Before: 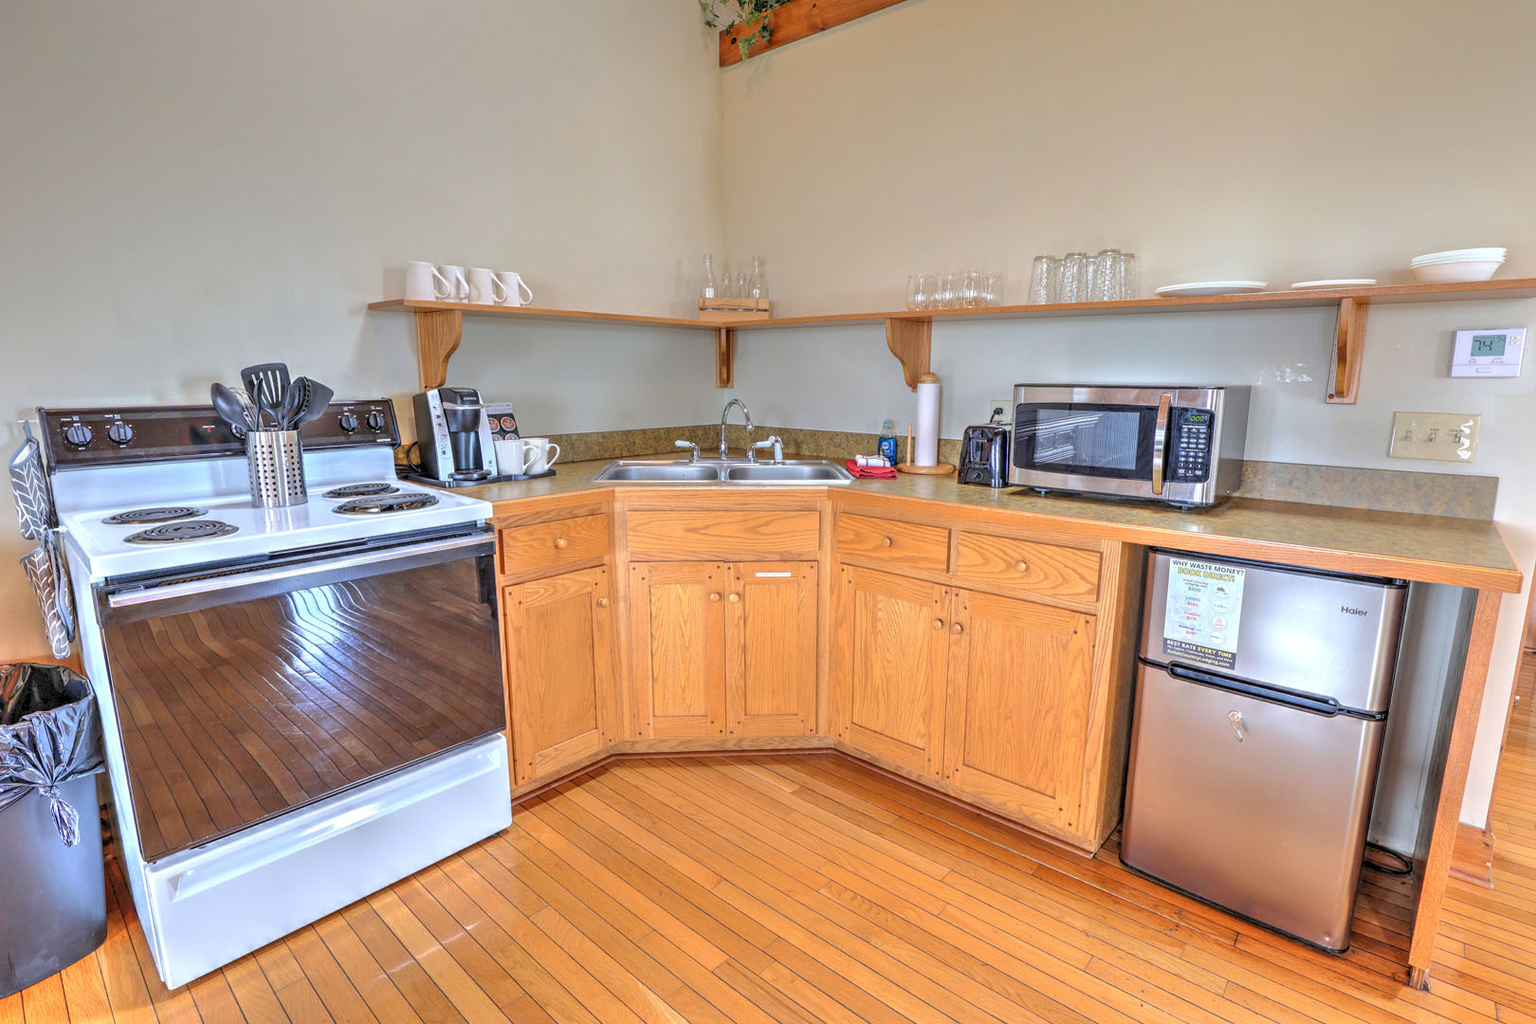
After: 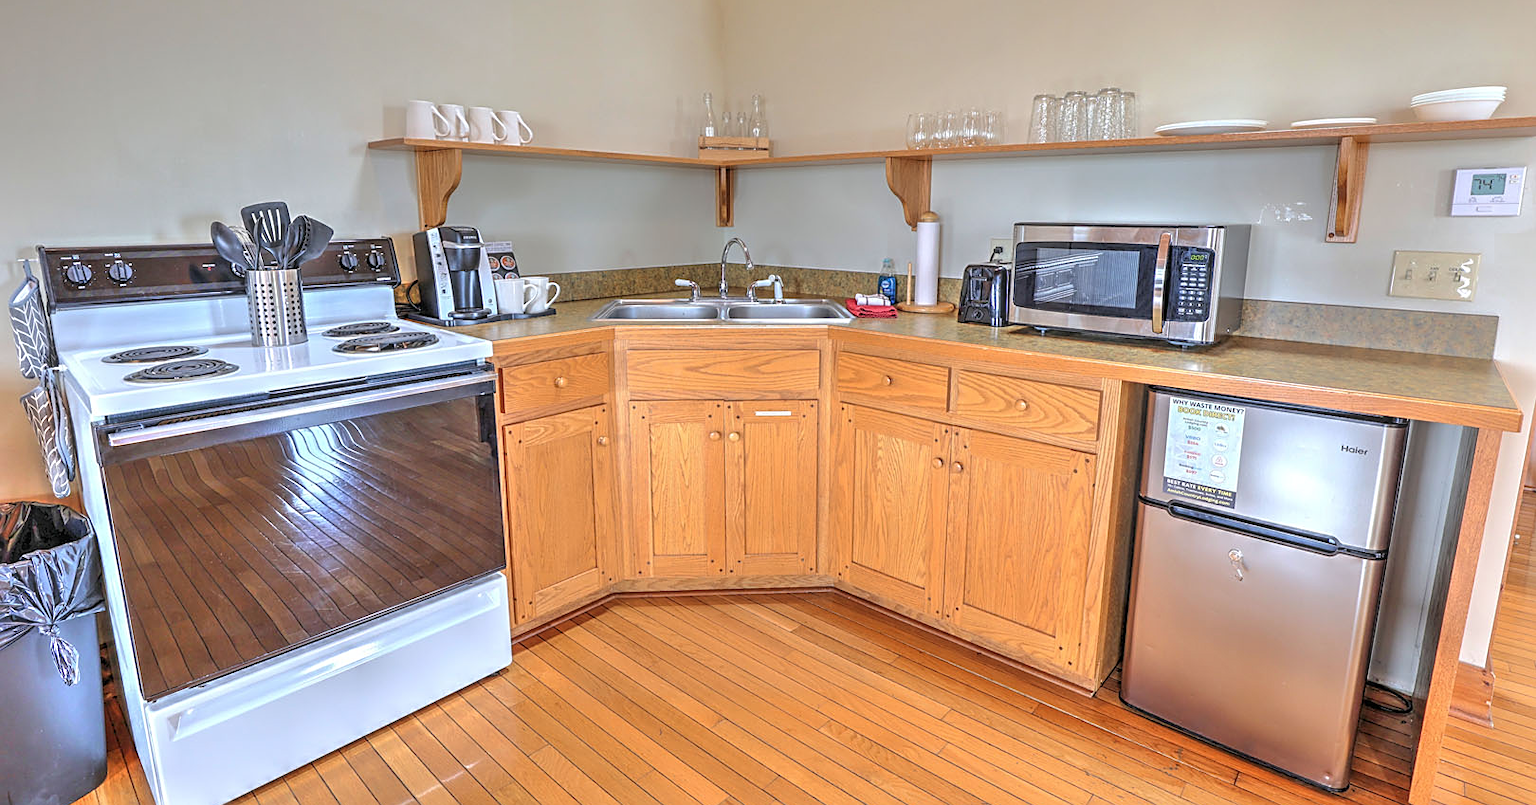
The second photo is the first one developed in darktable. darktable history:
sharpen: on, module defaults
crop and rotate: top 15.774%, bottom 5.506%
haze removal: strength -0.05
